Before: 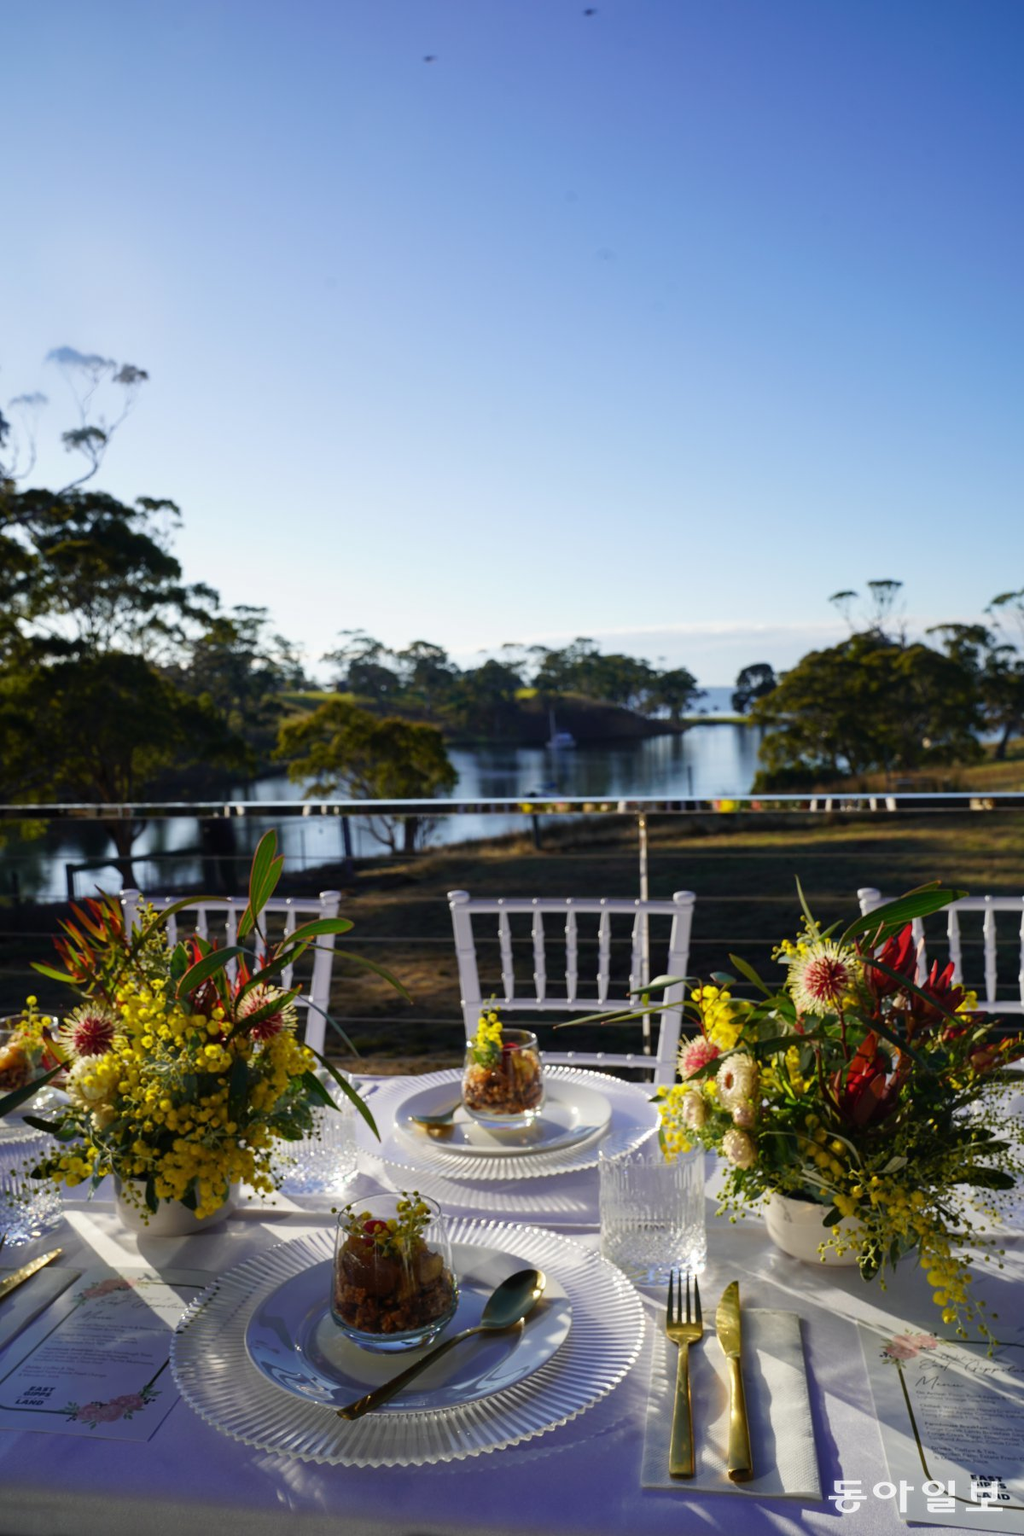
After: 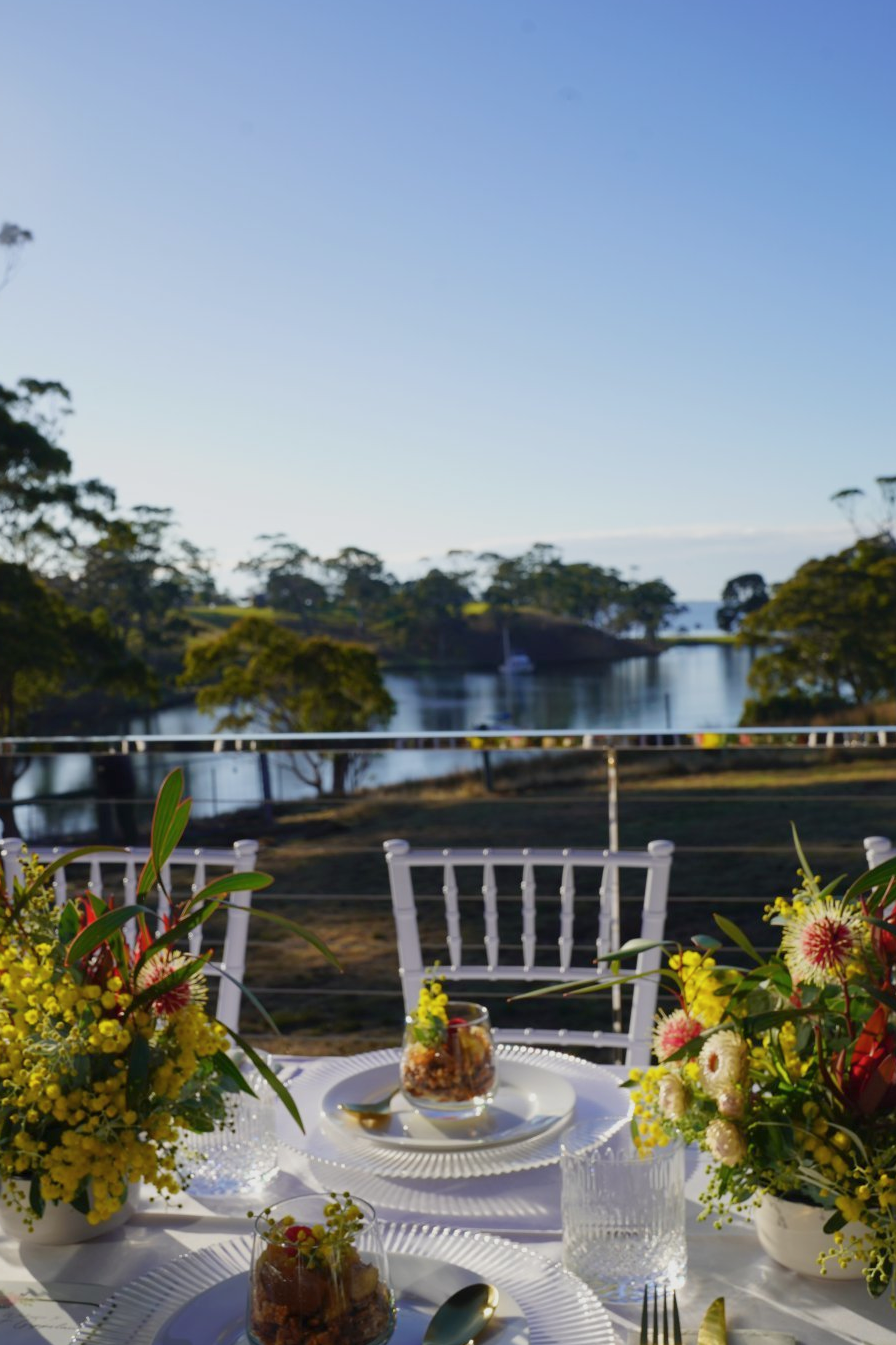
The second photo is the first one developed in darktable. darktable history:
color balance rgb: perceptual saturation grading › global saturation -0.31%, global vibrance -8%, contrast -13%, saturation formula JzAzBz (2021)
crop and rotate: left 11.831%, top 11.346%, right 13.429%, bottom 13.899%
color balance: mode lift, gamma, gain (sRGB)
